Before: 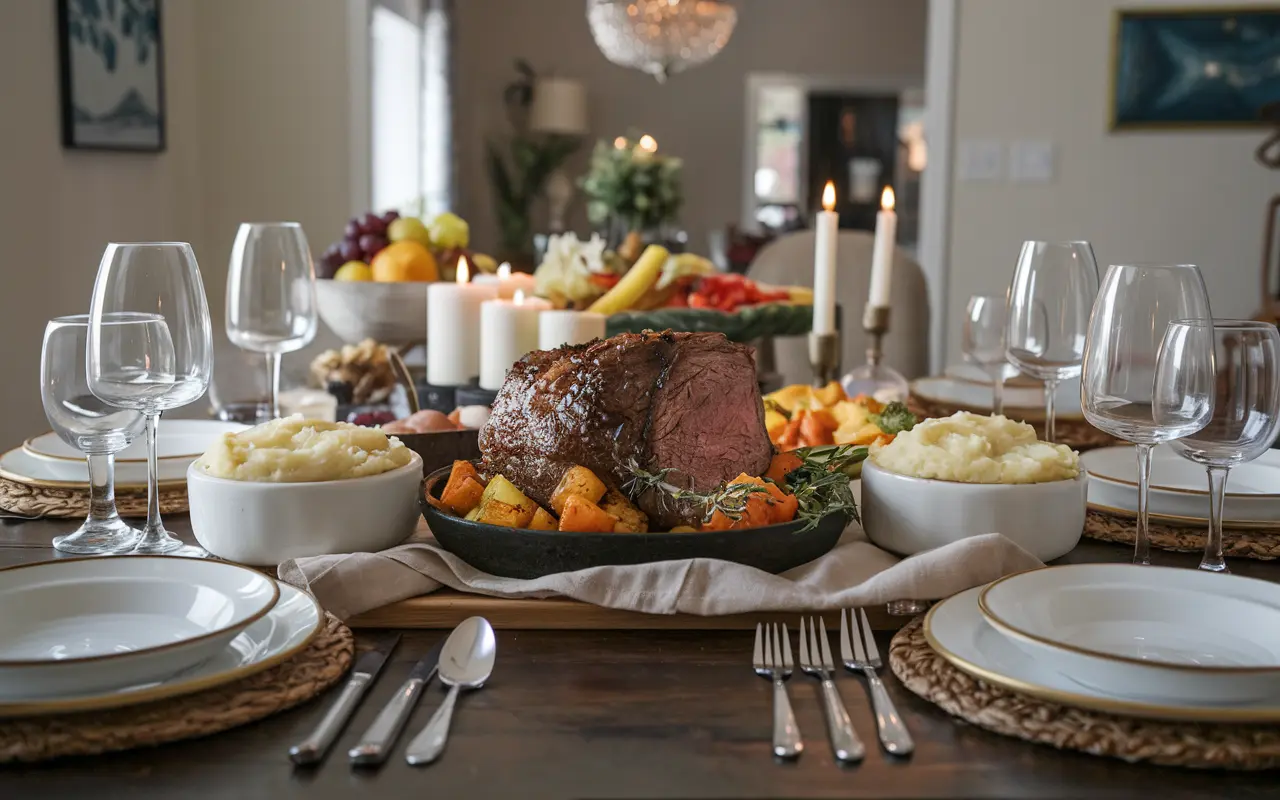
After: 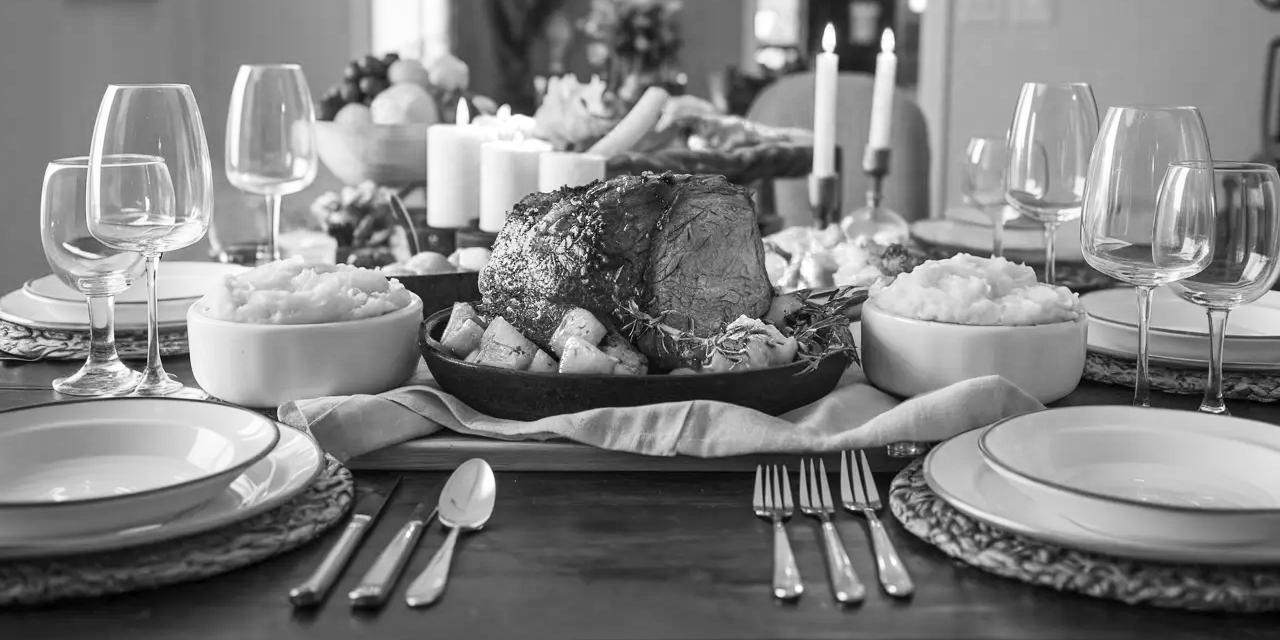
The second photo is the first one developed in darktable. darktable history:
crop and rotate: top 19.998%
color zones: curves: ch0 [(0.004, 0.588) (0.116, 0.636) (0.259, 0.476) (0.423, 0.464) (0.75, 0.5)]; ch1 [(0, 0) (0.143, 0) (0.286, 0) (0.429, 0) (0.571, 0) (0.714, 0) (0.857, 0)]
contrast brightness saturation: contrast 0.2, brightness 0.16, saturation 0.22
